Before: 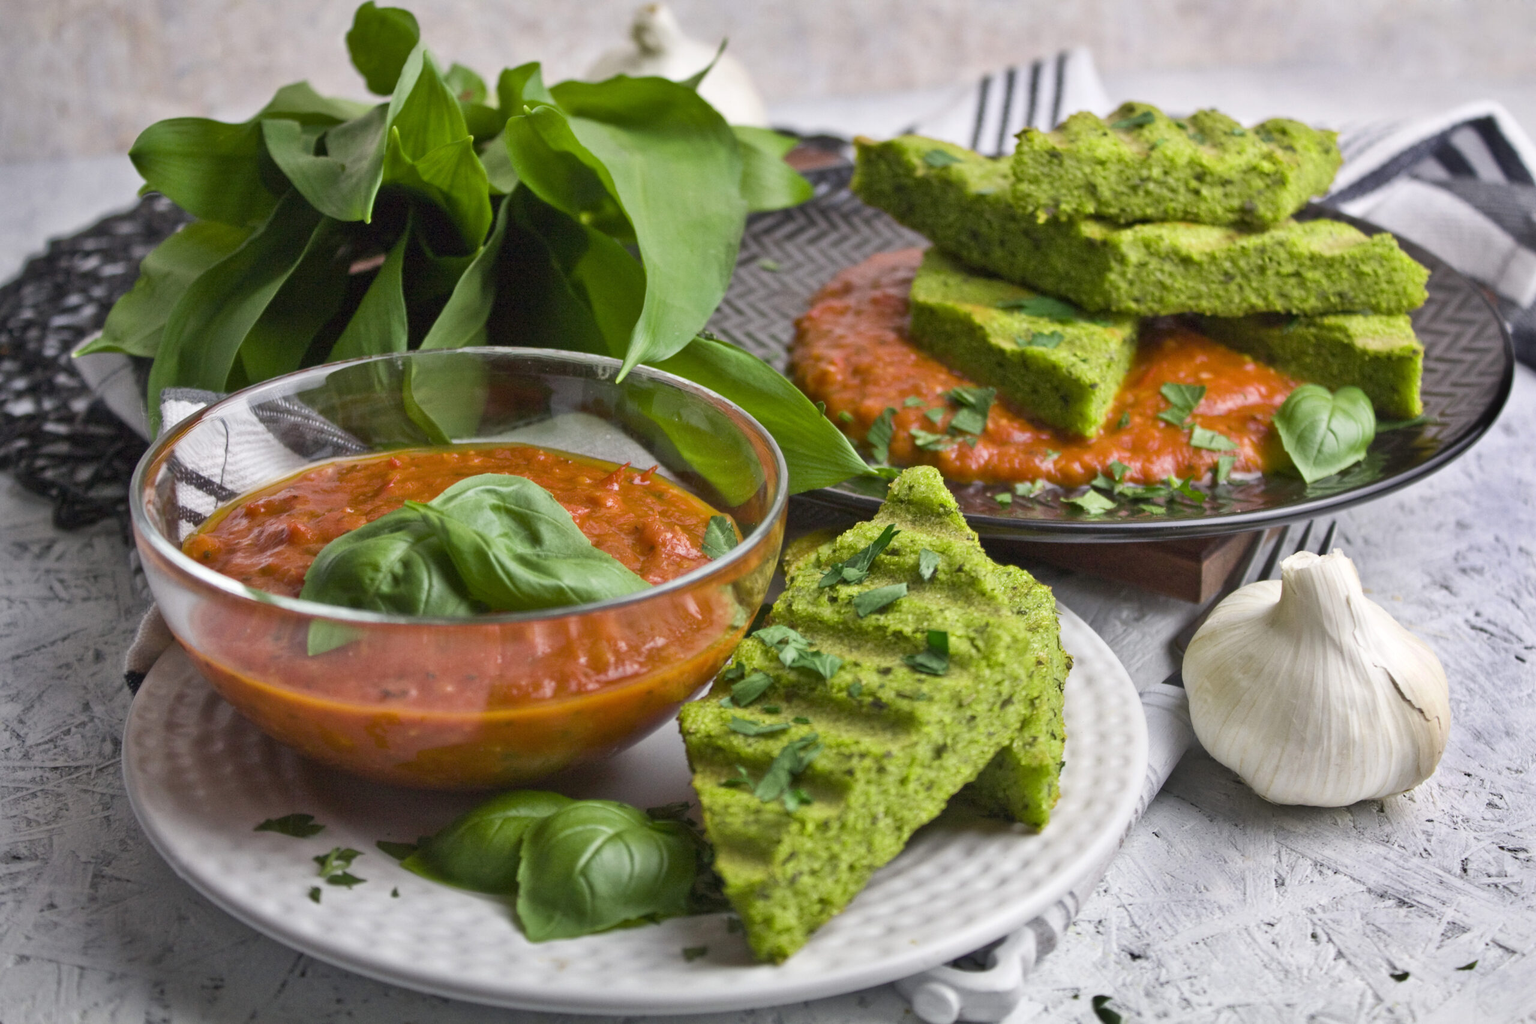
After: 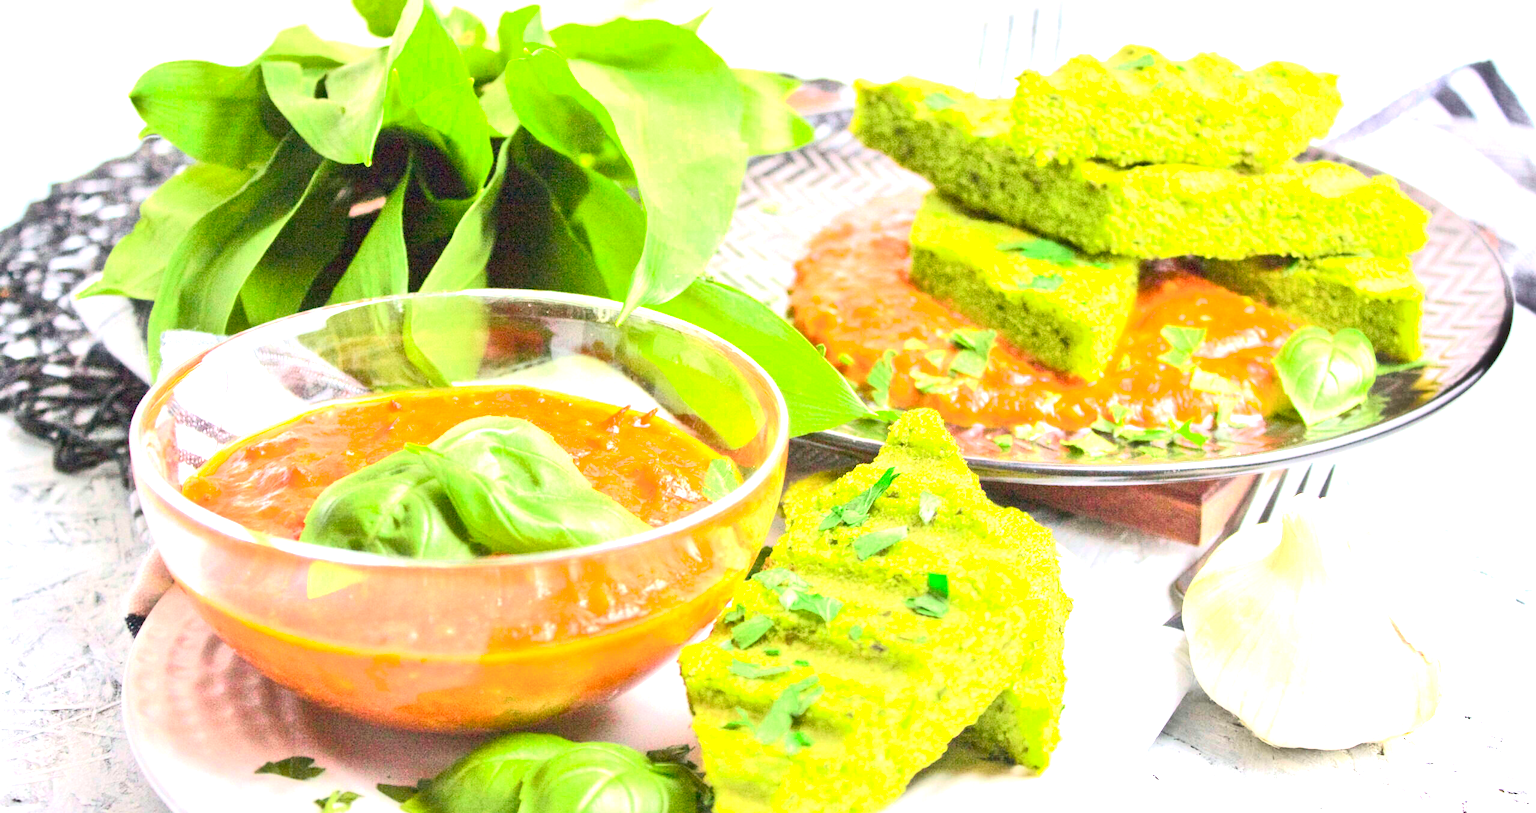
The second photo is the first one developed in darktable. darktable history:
exposure: exposure 2.924 EV, compensate highlight preservation false
tone curve: curves: ch0 [(0, 0.03) (0.037, 0.045) (0.123, 0.123) (0.19, 0.186) (0.277, 0.279) (0.474, 0.517) (0.584, 0.664) (0.678, 0.777) (0.875, 0.92) (1, 0.965)]; ch1 [(0, 0) (0.243, 0.245) (0.402, 0.41) (0.493, 0.487) (0.508, 0.503) (0.531, 0.532) (0.551, 0.556) (0.637, 0.671) (0.694, 0.732) (1, 1)]; ch2 [(0, 0) (0.249, 0.216) (0.356, 0.329) (0.424, 0.442) (0.476, 0.477) (0.498, 0.503) (0.517, 0.524) (0.532, 0.547) (0.562, 0.576) (0.614, 0.644) (0.706, 0.748) (0.808, 0.809) (0.991, 0.968)], color space Lab, independent channels, preserve colors none
crop and rotate: top 5.652%, bottom 14.92%
